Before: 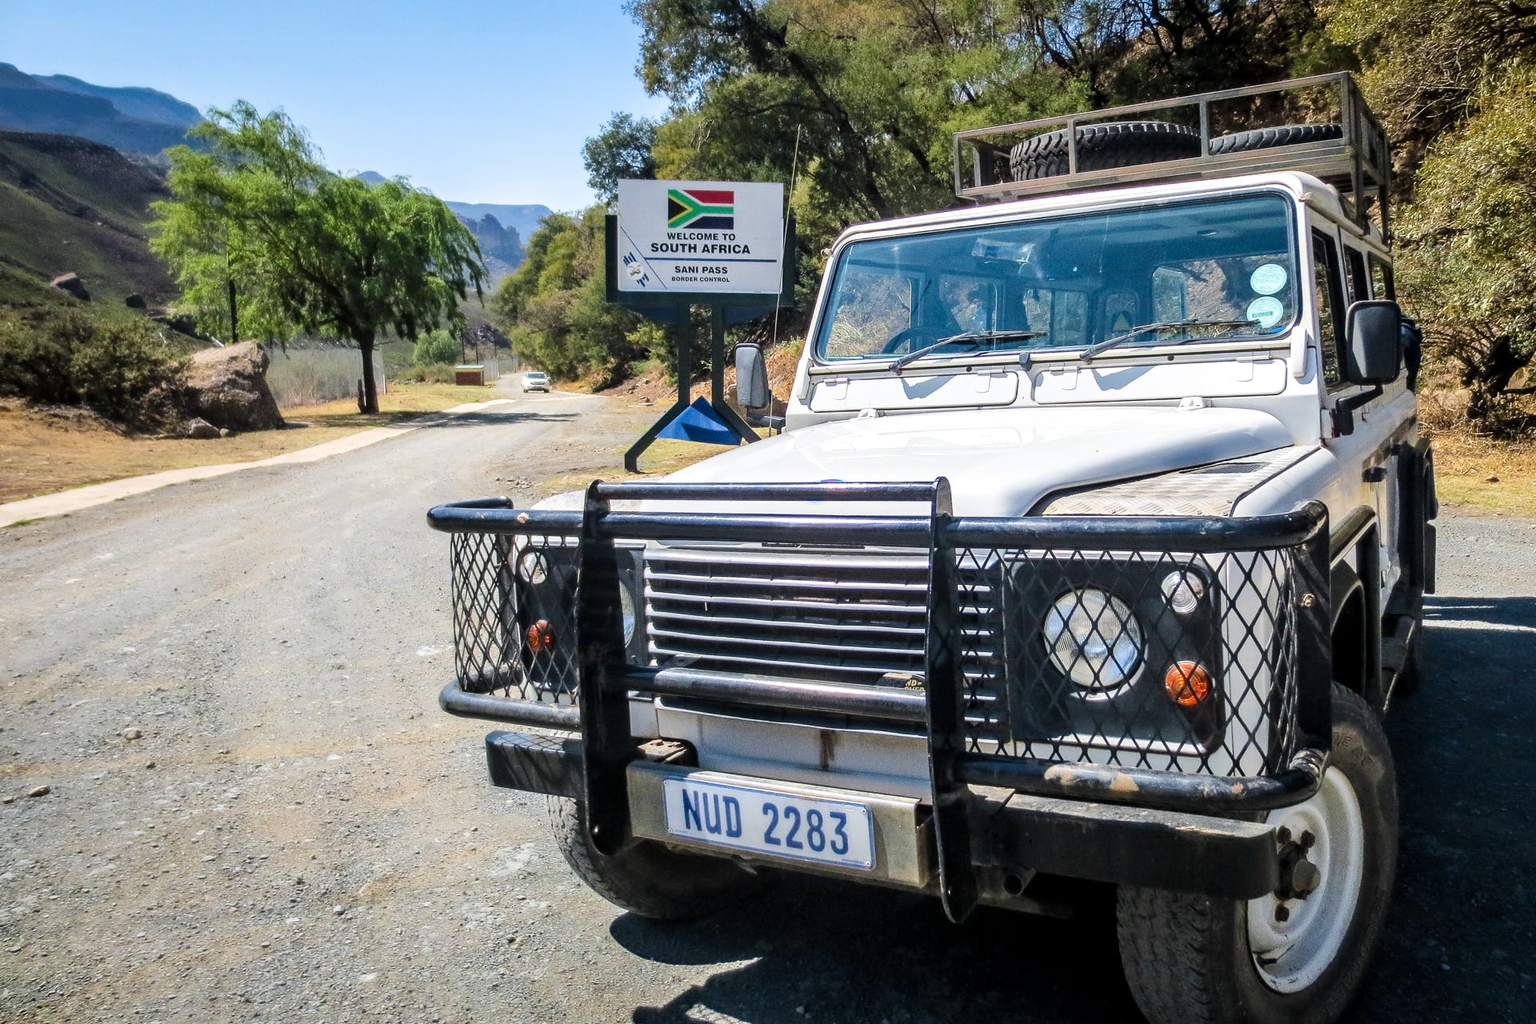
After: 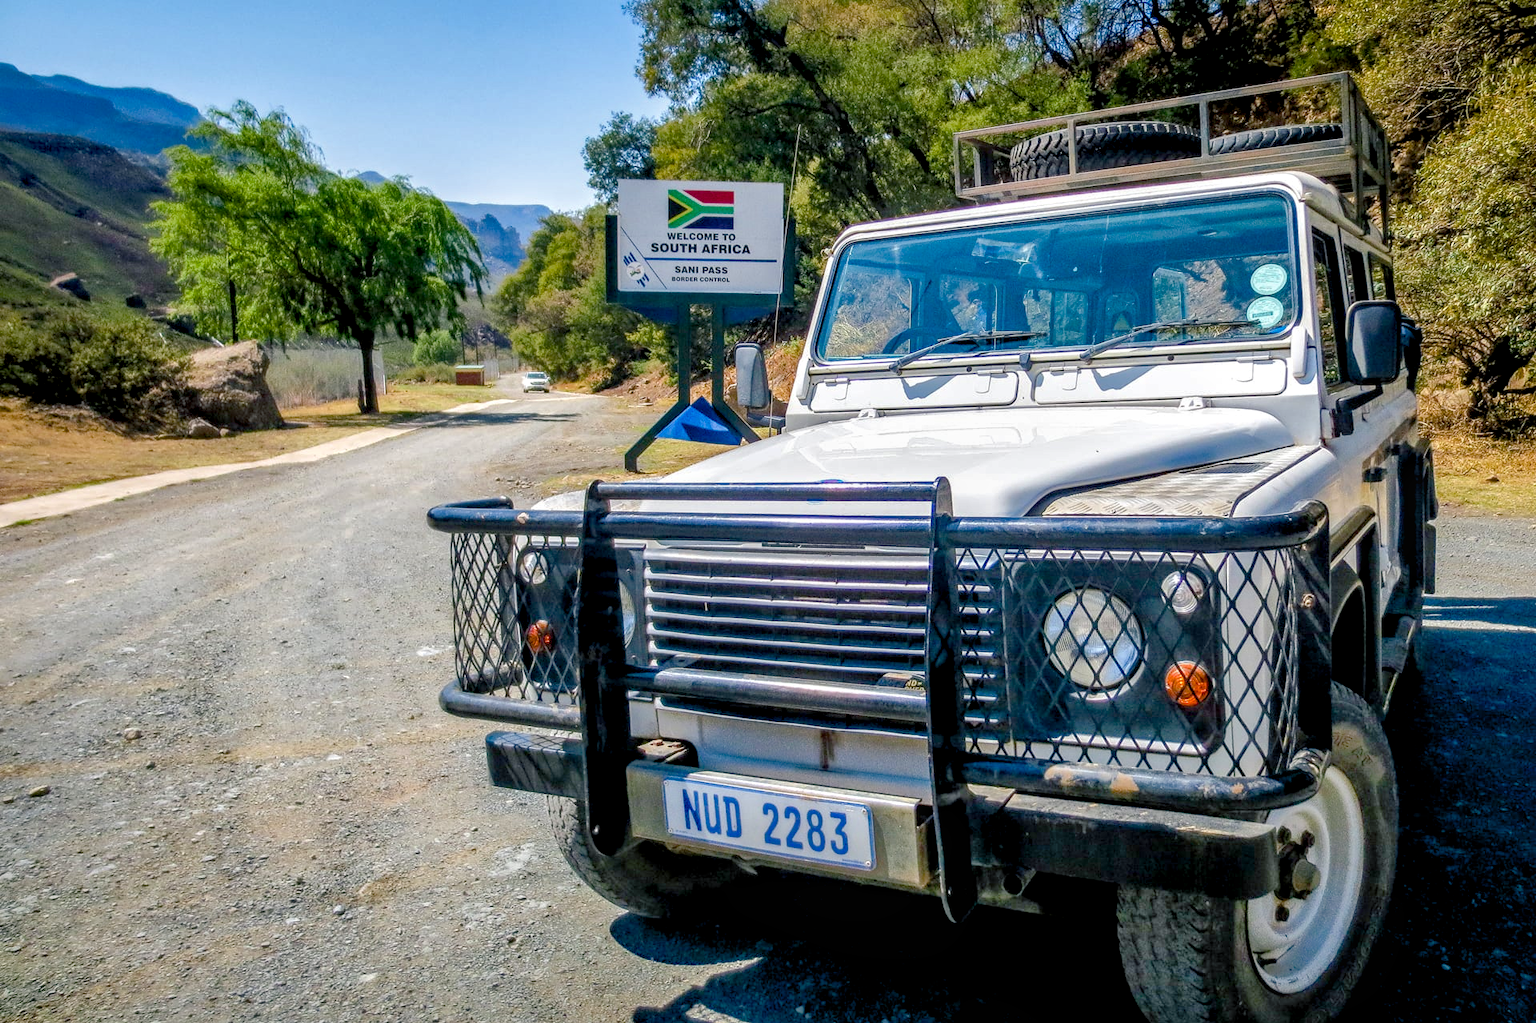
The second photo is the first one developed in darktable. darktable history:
crop: bottom 0.053%
color balance rgb: shadows lift › chroma 2.04%, shadows lift › hue 216.77°, global offset › luminance -0.502%, perceptual saturation grading › global saturation 0.297%, perceptual saturation grading › mid-tones 6.236%, perceptual saturation grading › shadows 72.165%
local contrast: on, module defaults
shadows and highlights: on, module defaults
